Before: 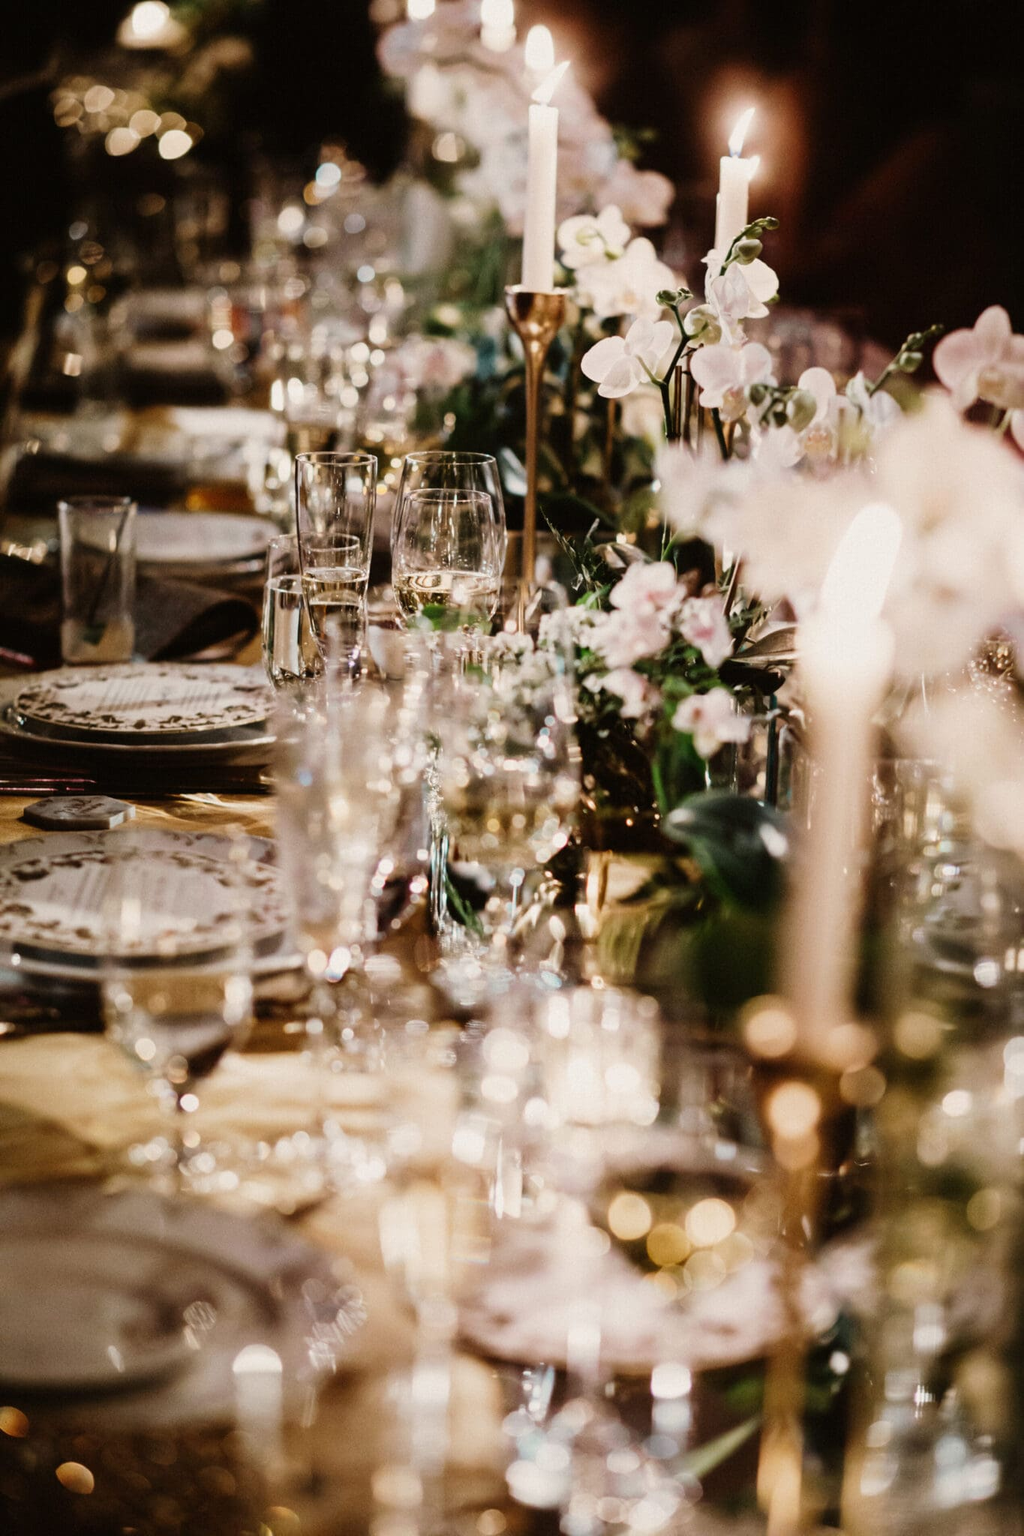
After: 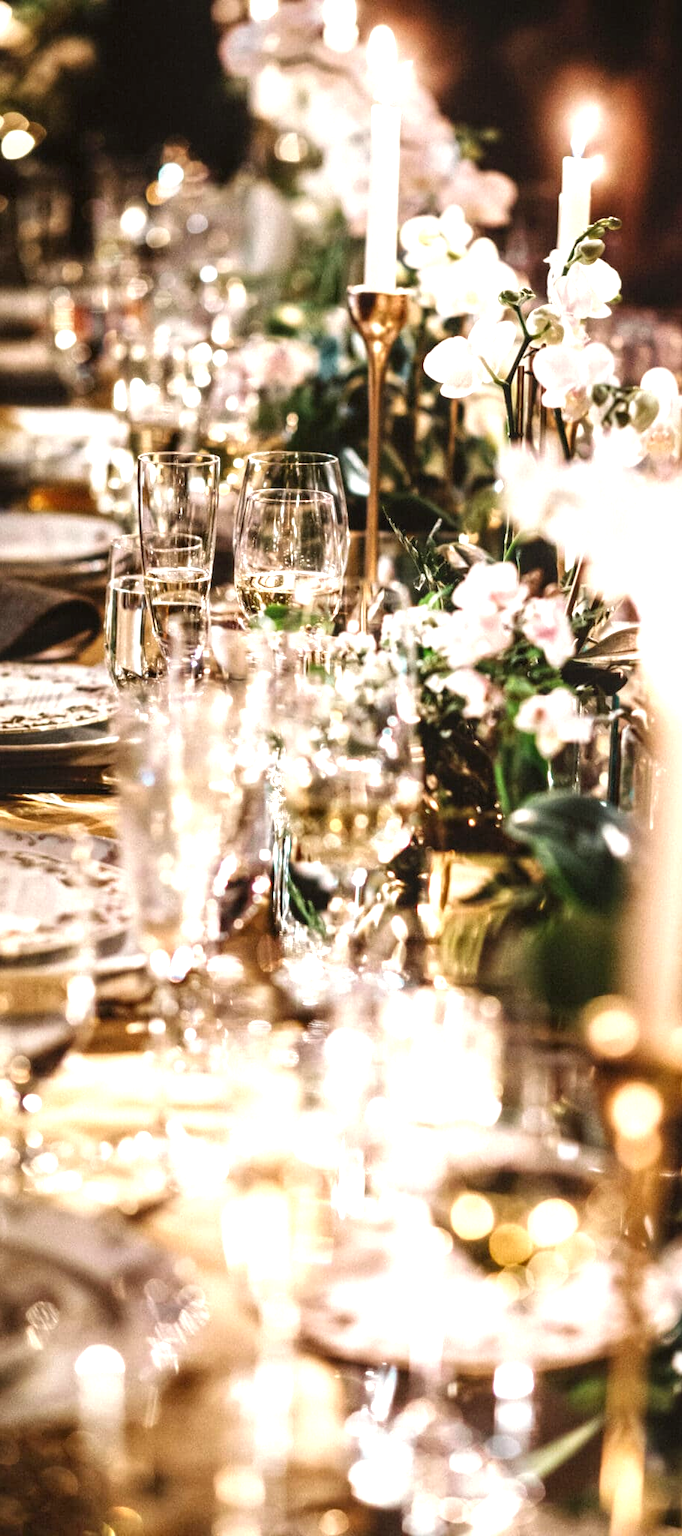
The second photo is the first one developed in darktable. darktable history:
crop and rotate: left 15.446%, right 17.836%
local contrast: on, module defaults
exposure: exposure 1 EV, compensate highlight preservation false
